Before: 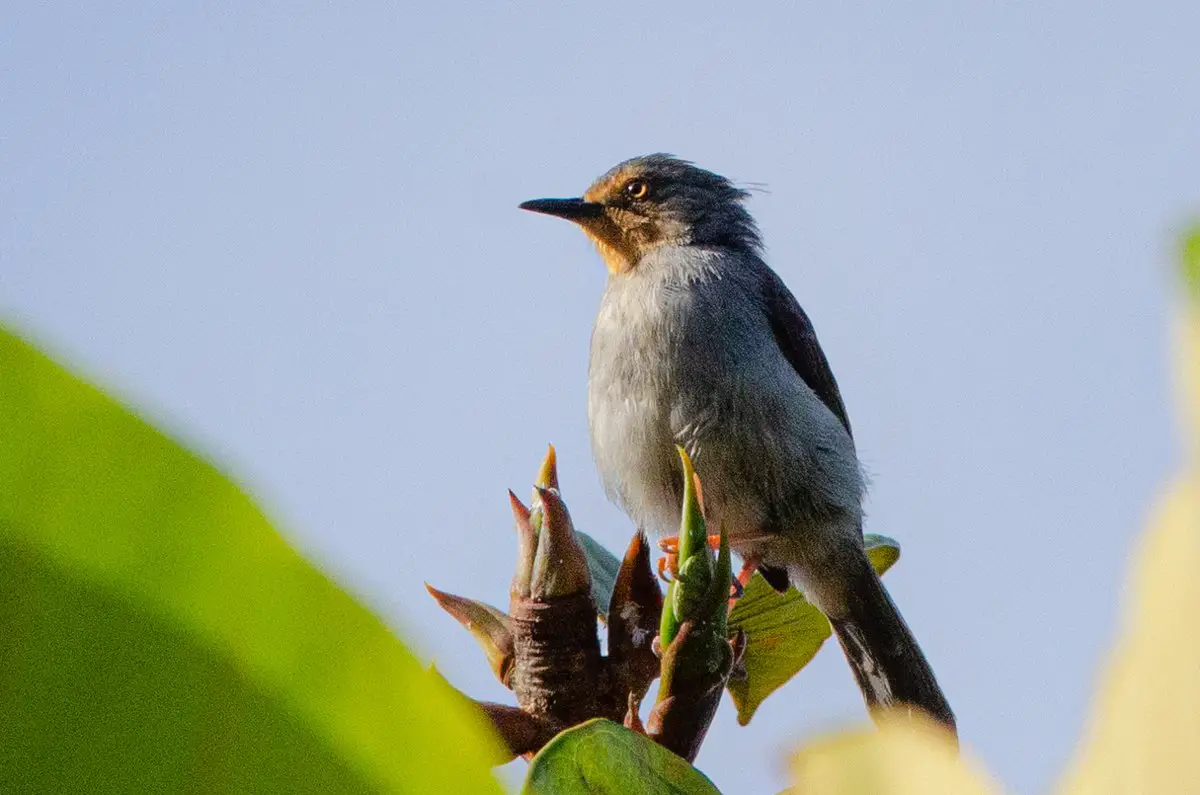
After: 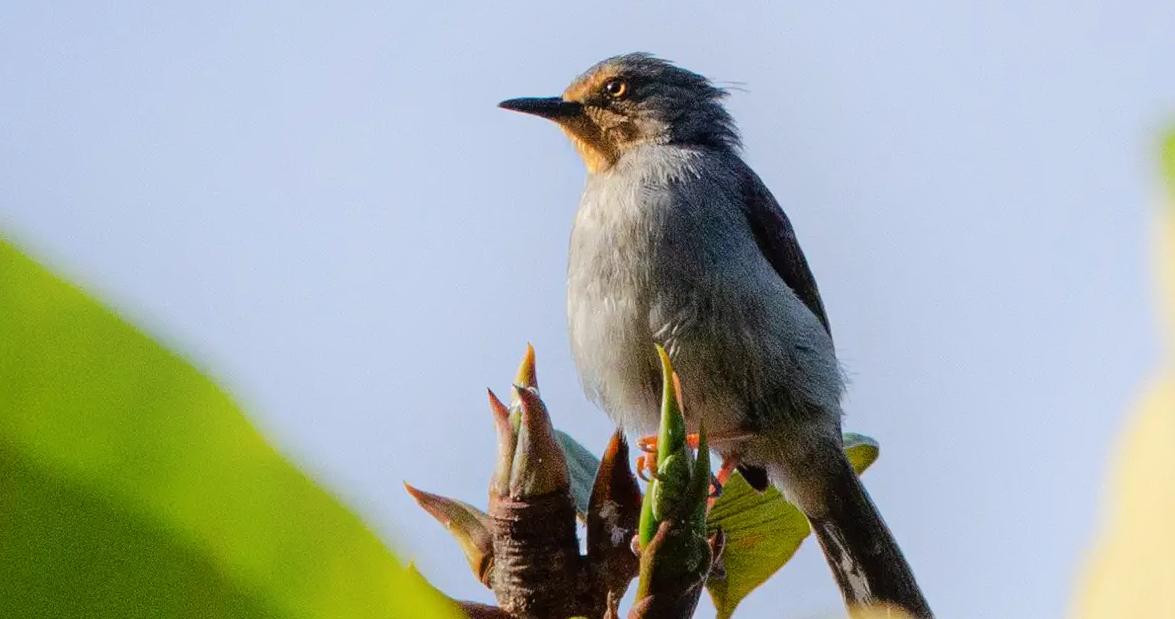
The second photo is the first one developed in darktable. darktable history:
crop and rotate: left 1.814%, top 12.818%, right 0.25%, bottom 9.225%
shadows and highlights: shadows -23.08, highlights 46.15, soften with gaussian
